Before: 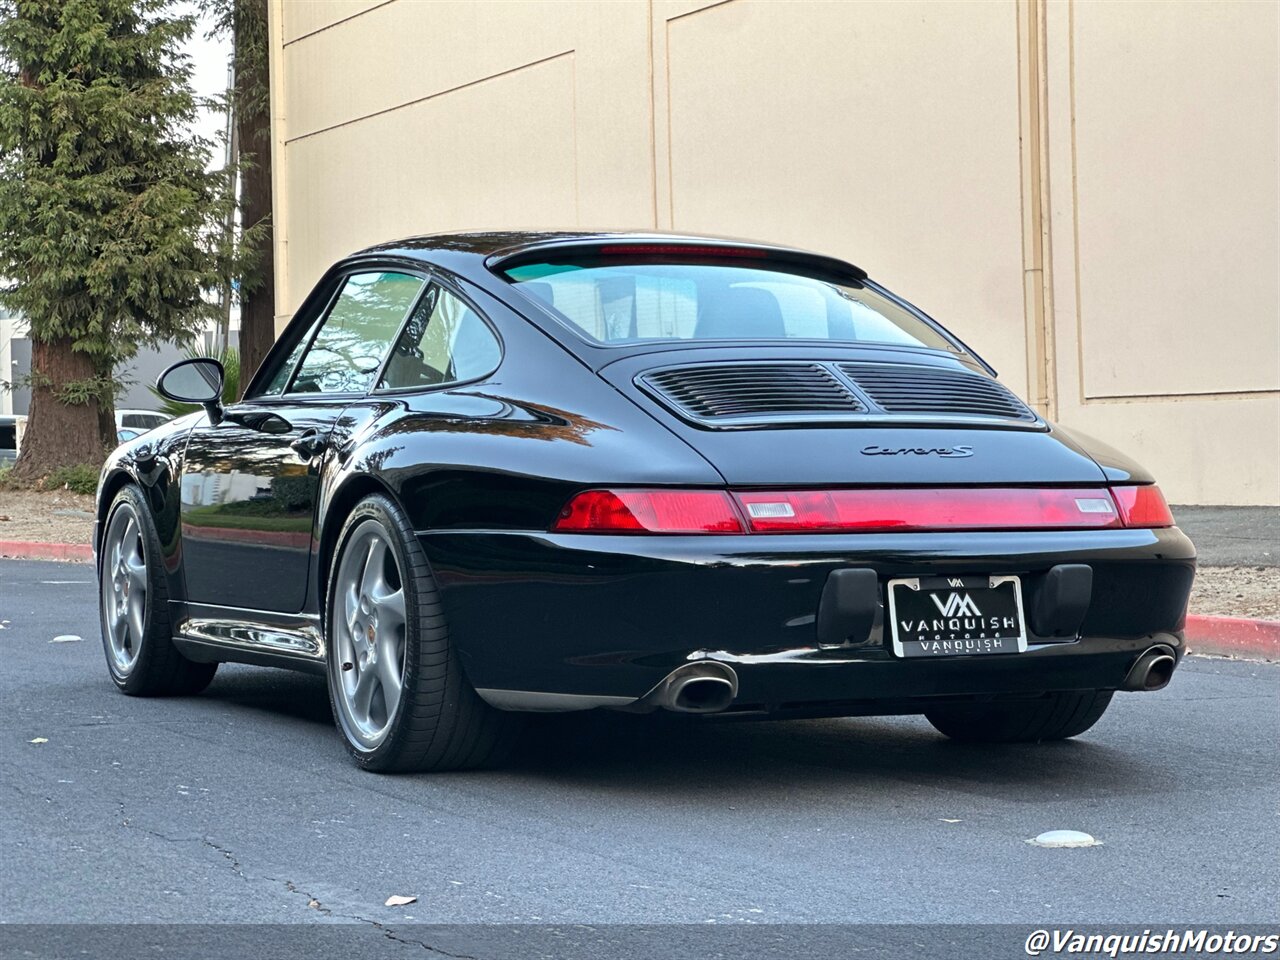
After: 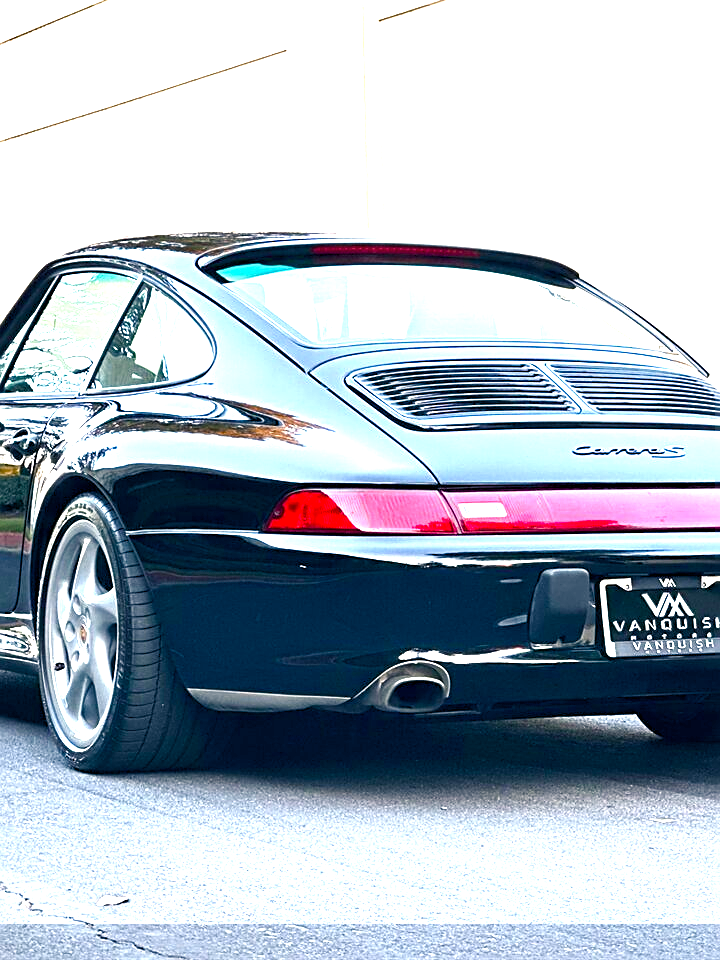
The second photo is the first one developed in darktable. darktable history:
exposure: exposure 1.223 EV, compensate highlight preservation false
color balance rgb: shadows lift › chroma 4.21%, shadows lift › hue 252.22°, highlights gain › chroma 1.36%, highlights gain › hue 50.24°, perceptual saturation grading › mid-tones 6.33%, perceptual saturation grading › shadows 72.44%, perceptual brilliance grading › highlights 11.59%, contrast 5.05%
crop and rotate: left 22.516%, right 21.234%
sharpen: on, module defaults
